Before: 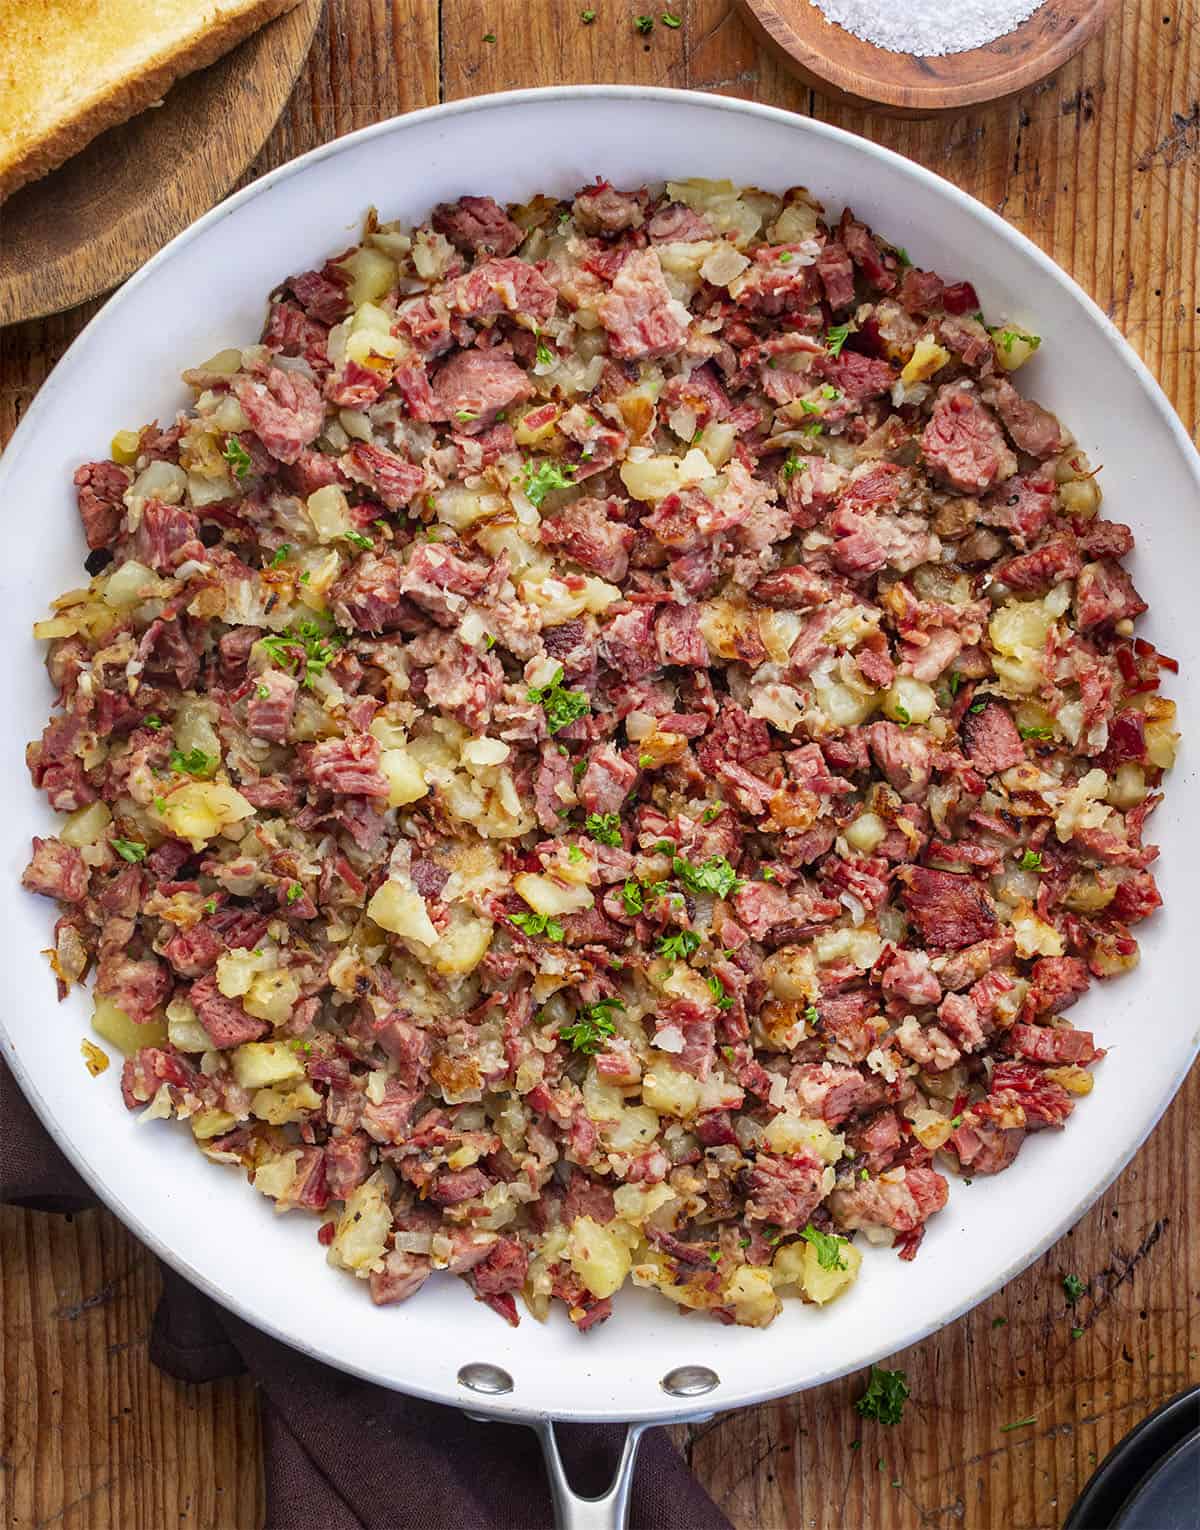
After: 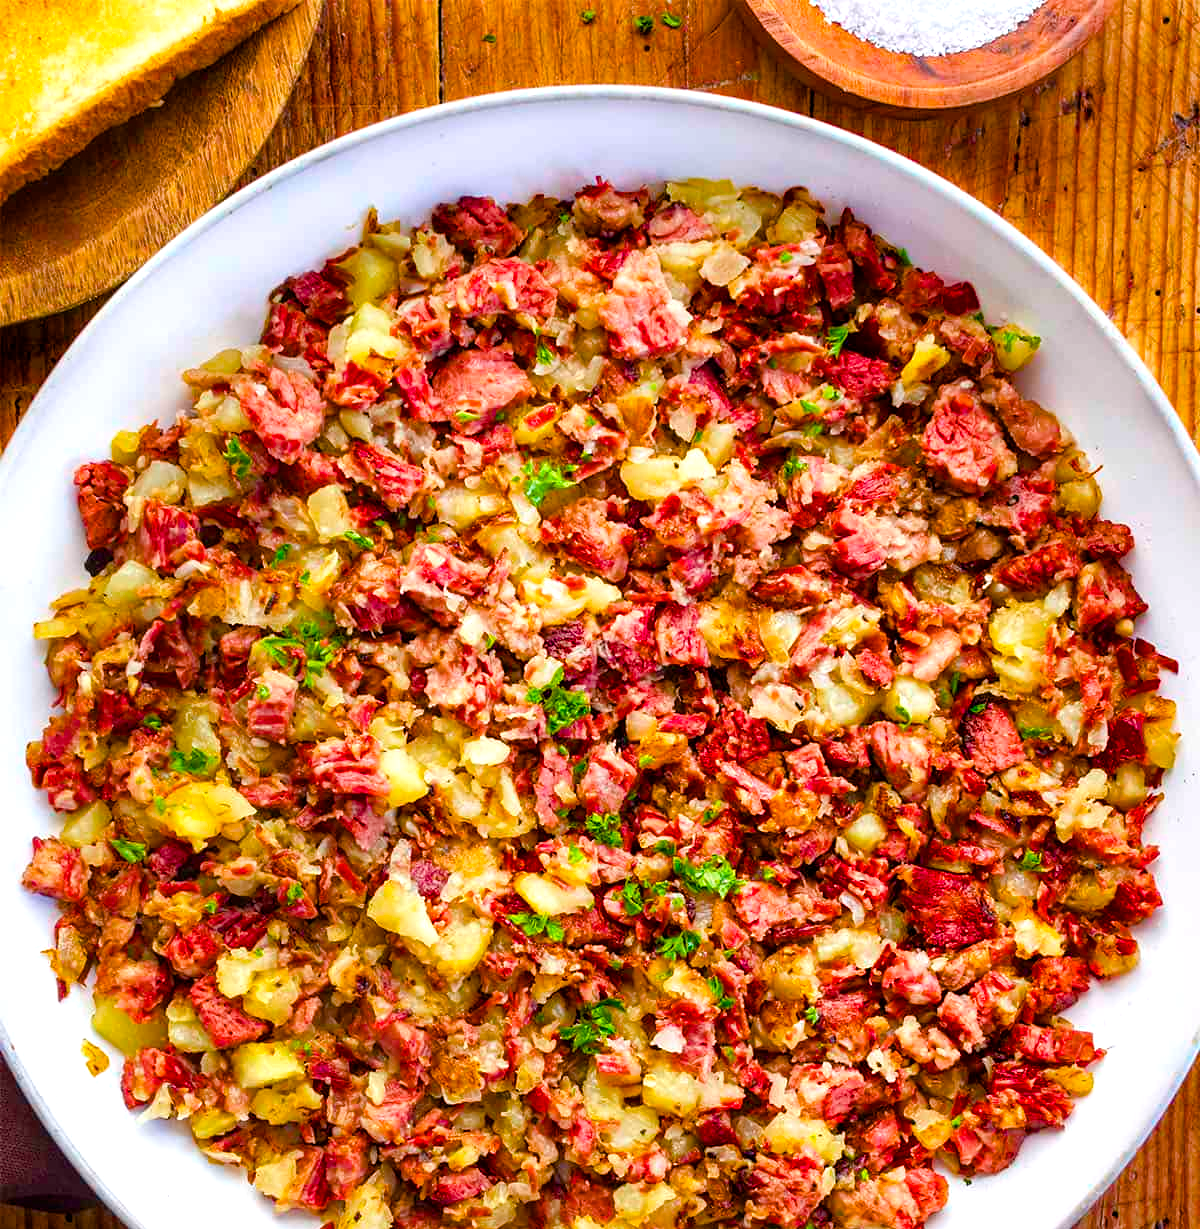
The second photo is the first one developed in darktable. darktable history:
color balance rgb: linear chroma grading › global chroma 14.378%, perceptual saturation grading › global saturation 40.253%, perceptual saturation grading › highlights -25.672%, perceptual saturation grading › mid-tones 34.446%, perceptual saturation grading › shadows 36.042%, perceptual brilliance grading › global brilliance 10.948%, global vibrance 9.774%
crop: bottom 19.61%
